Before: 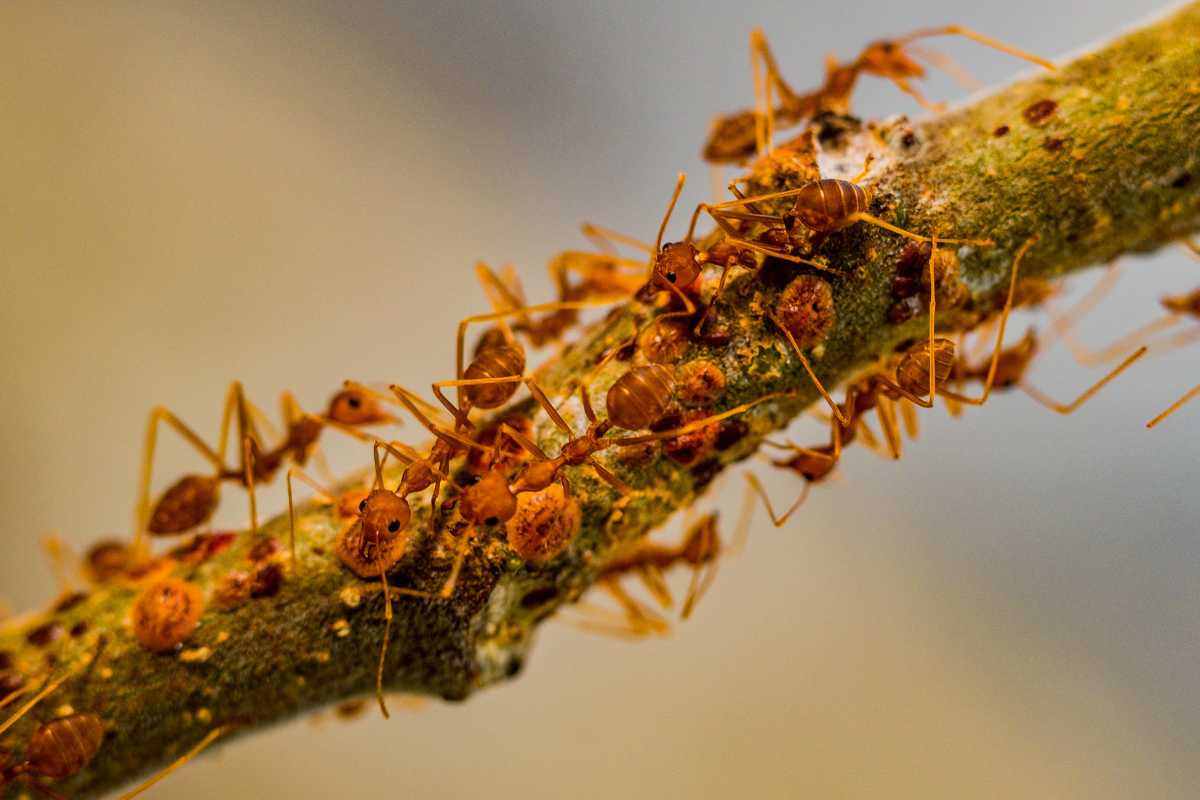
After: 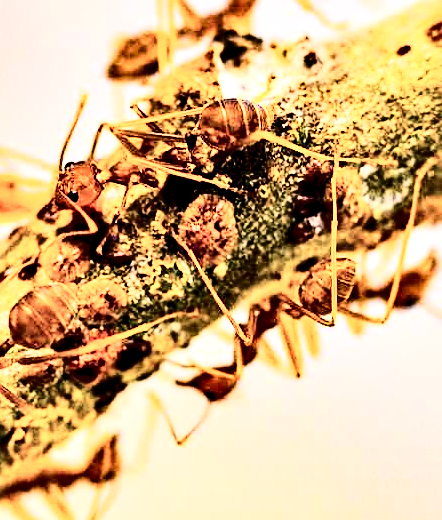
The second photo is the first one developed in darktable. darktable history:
base curve: curves: ch0 [(0, 0) (0.028, 0.03) (0.121, 0.232) (0.46, 0.748) (0.859, 0.968) (1, 1)]
exposure: black level correction 0, exposure 1.107 EV, compensate highlight preservation false
sharpen: on, module defaults
contrast equalizer: octaves 7, y [[0.6 ×6], [0.55 ×6], [0 ×6], [0 ×6], [0 ×6]]
crop and rotate: left 49.848%, top 10.145%, right 13.258%, bottom 24.836%
color correction: highlights a* 5.92, highlights b* 4.86
contrast brightness saturation: contrast 0.246, saturation -0.316
